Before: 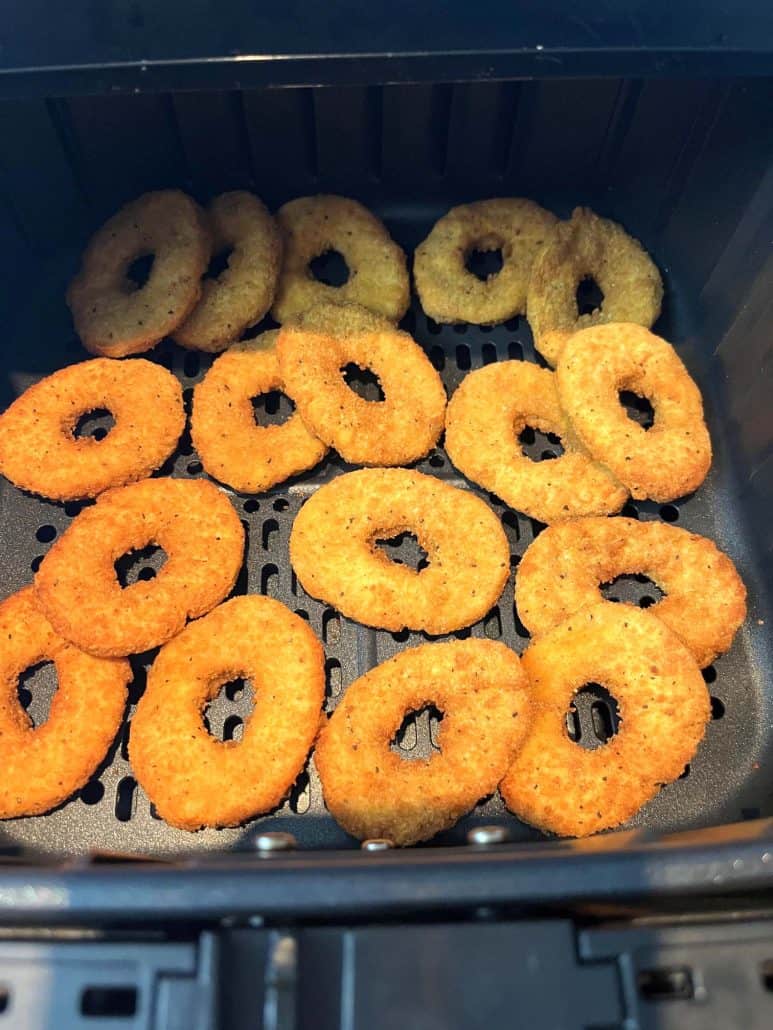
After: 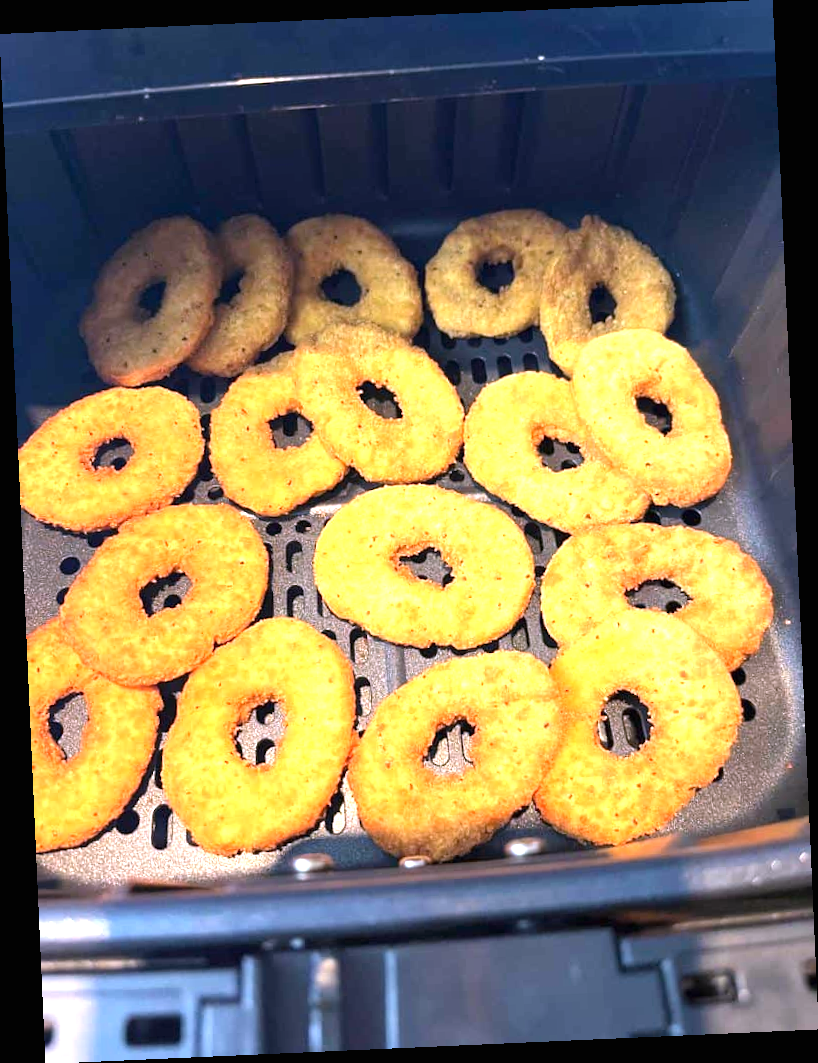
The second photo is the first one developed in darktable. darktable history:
exposure: black level correction 0, exposure 1.1 EV, compensate exposure bias true, compensate highlight preservation false
rotate and perspective: rotation -2.56°, automatic cropping off
white balance: red 1.066, blue 1.119
